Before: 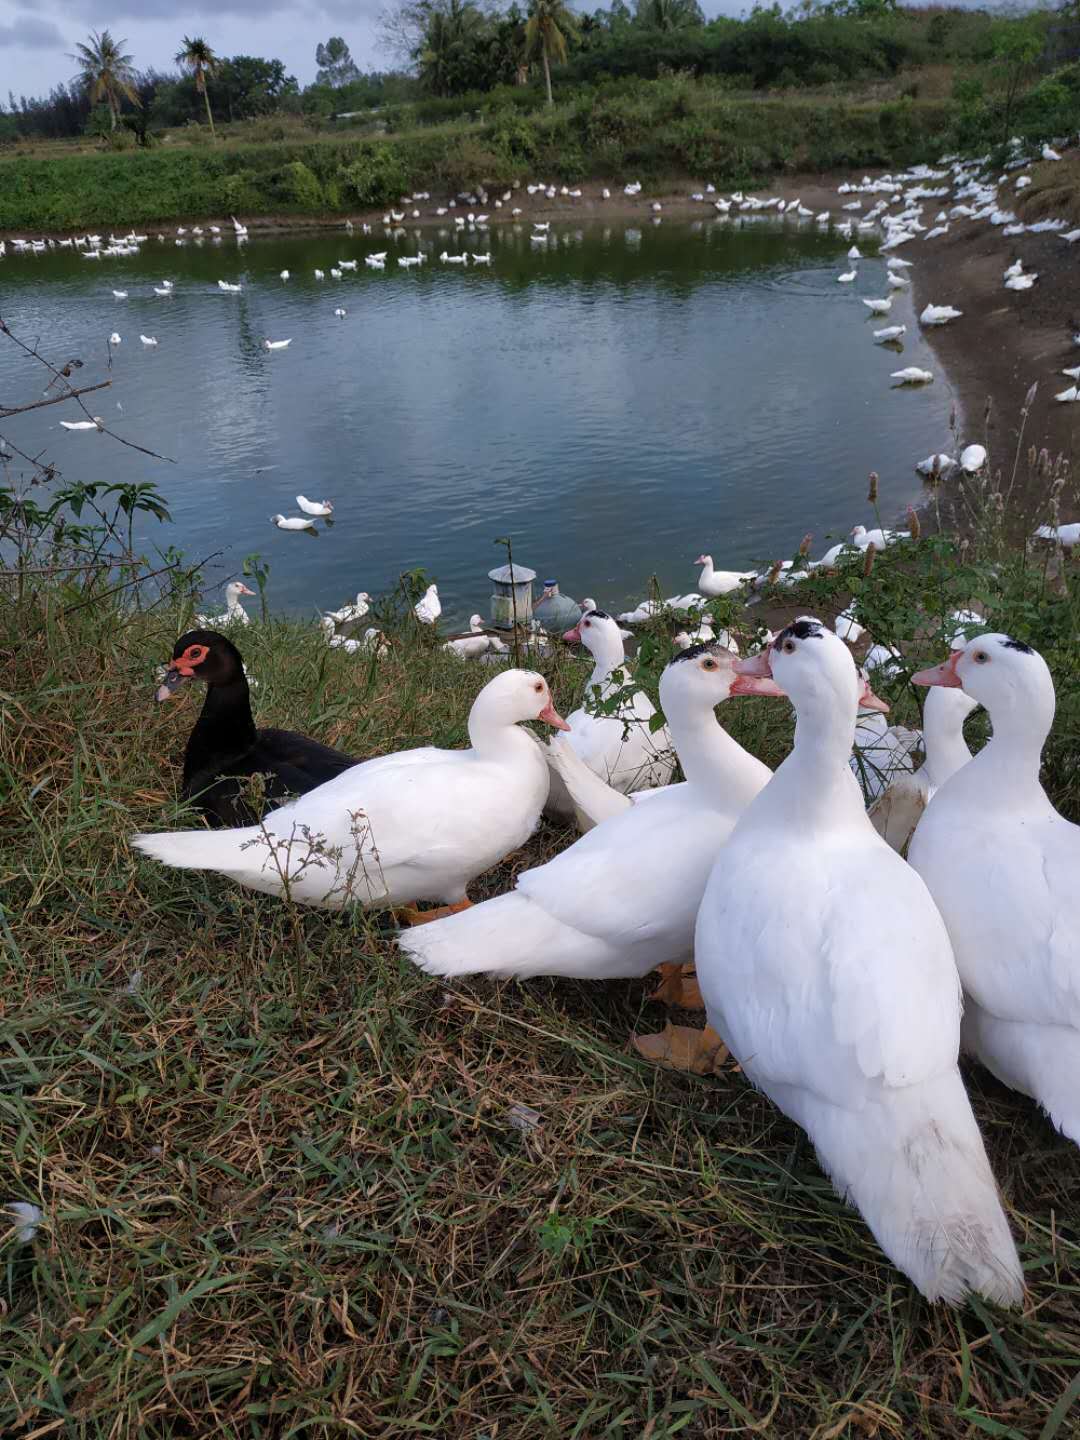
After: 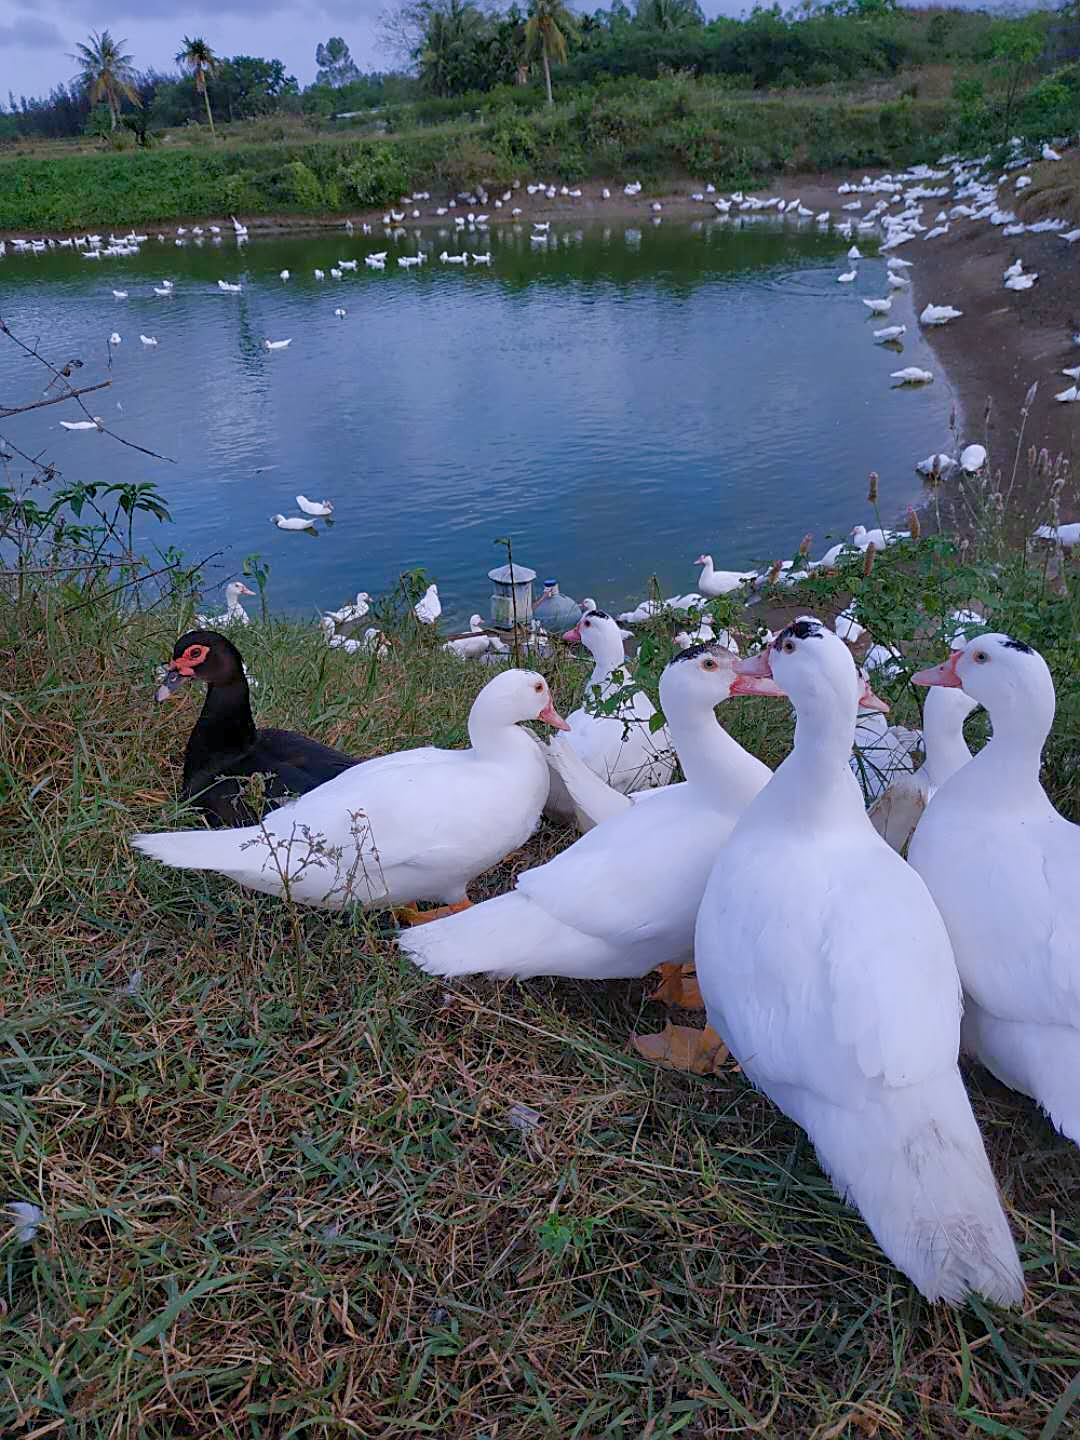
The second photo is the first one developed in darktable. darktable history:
white balance: emerald 1
color calibration: illuminant as shot in camera, x 0.377, y 0.392, temperature 4169.3 K, saturation algorithm version 1 (2020)
sharpen: amount 0.55
color balance rgb: shadows lift › chroma 1%, shadows lift › hue 113°, highlights gain › chroma 0.2%, highlights gain › hue 333°, perceptual saturation grading › global saturation 20%, perceptual saturation grading › highlights -50%, perceptual saturation grading › shadows 25%, contrast -20%
